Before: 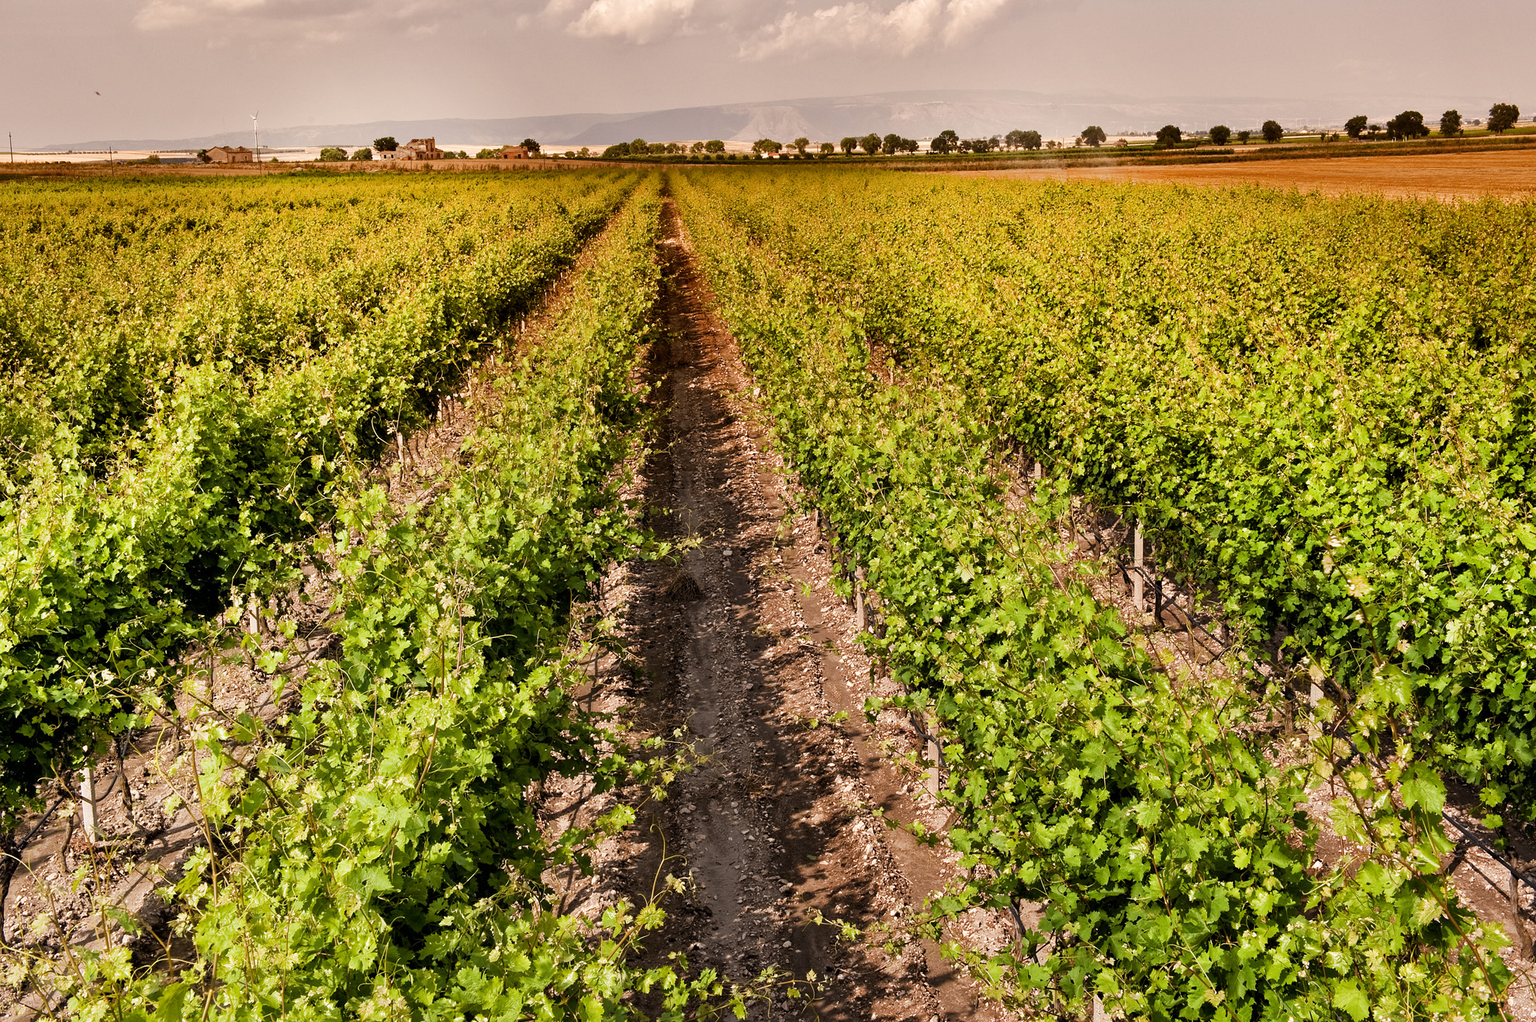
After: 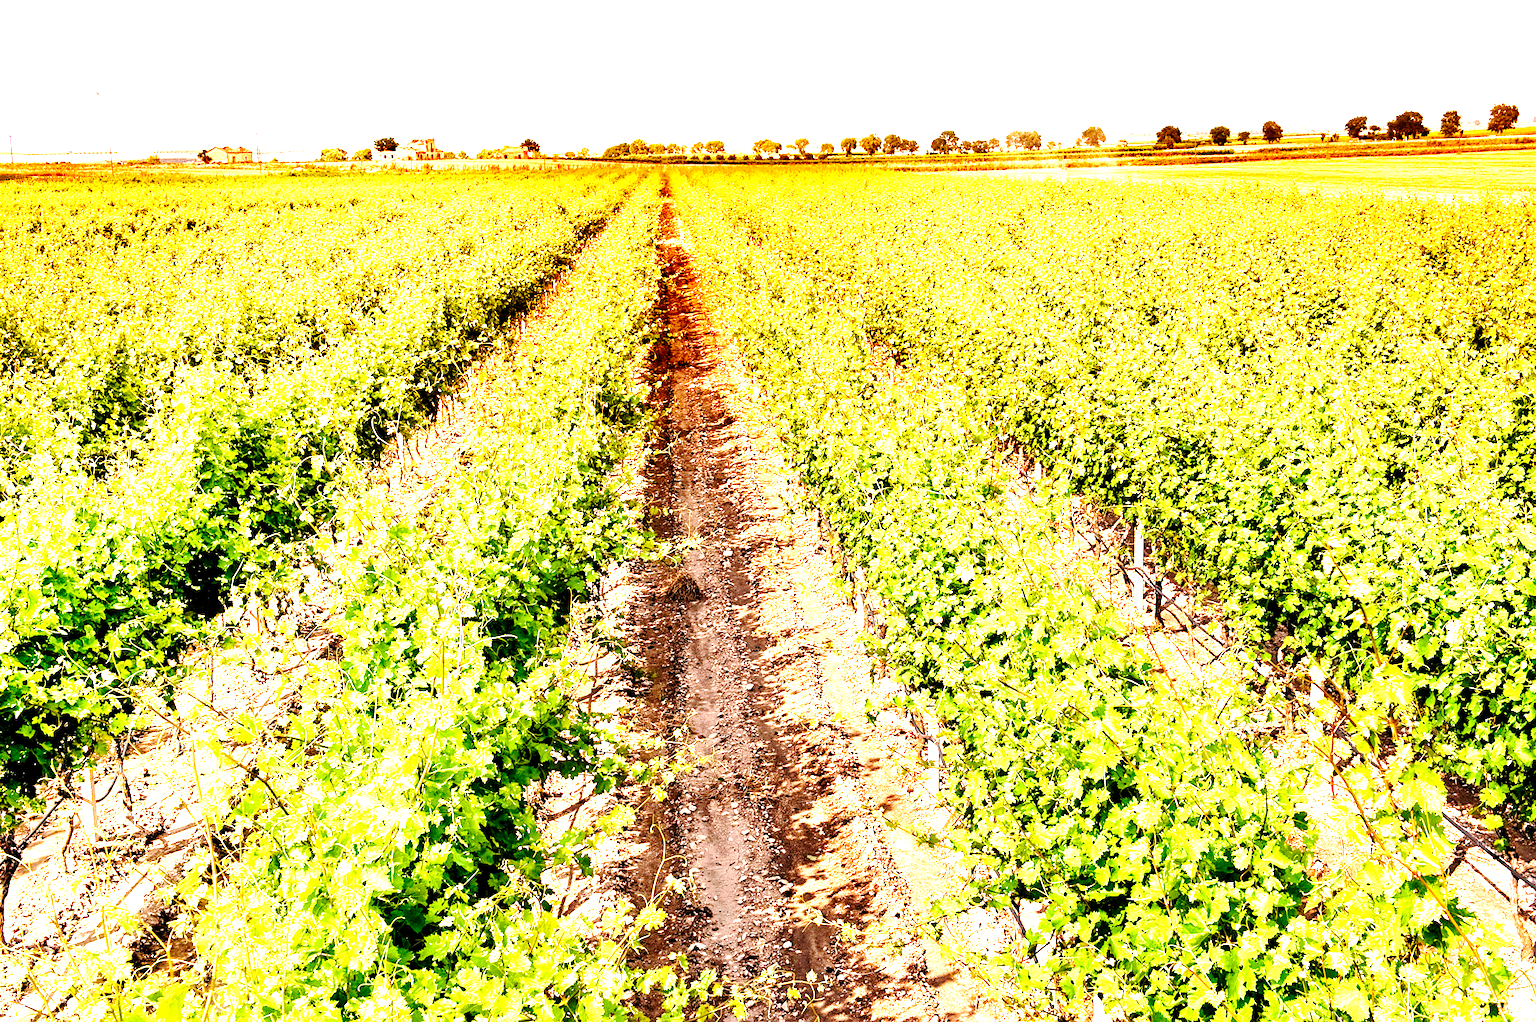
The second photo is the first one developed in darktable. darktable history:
sharpen: amount 0.204
exposure: black level correction 0.001, exposure 1.657 EV, compensate highlight preservation false
base curve: curves: ch0 [(0, 0) (0.028, 0.03) (0.121, 0.232) (0.46, 0.748) (0.859, 0.968) (1, 1)], preserve colors none
levels: levels [0, 0.435, 0.917]
